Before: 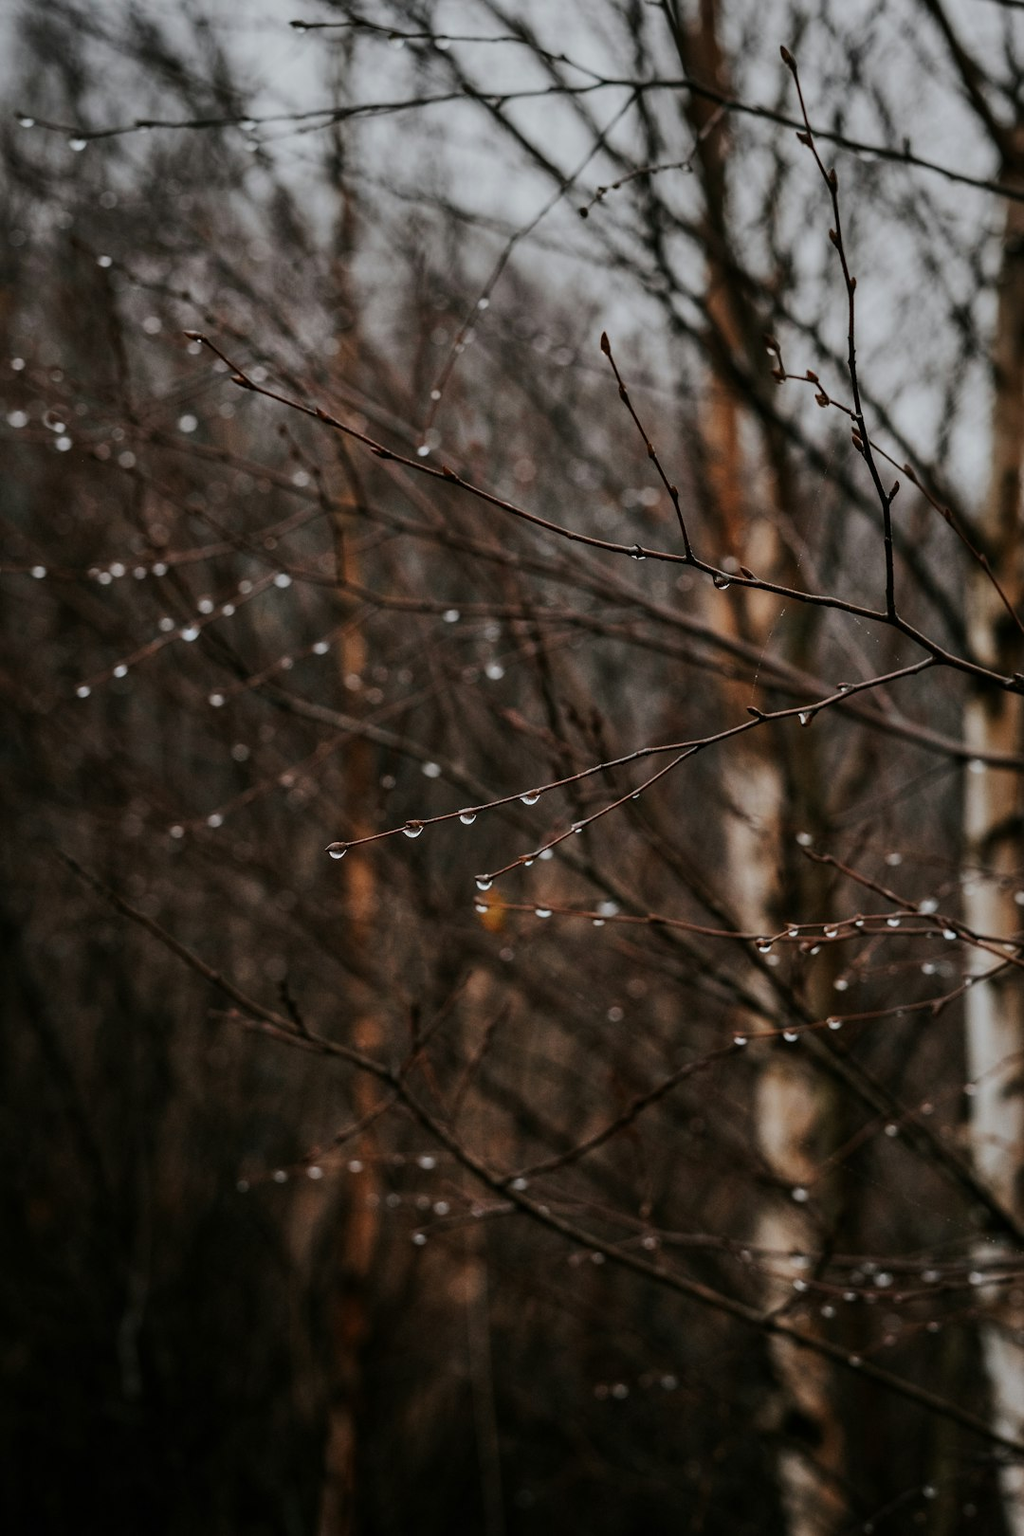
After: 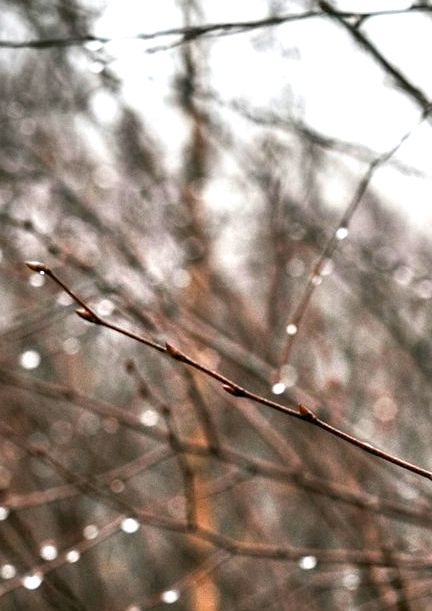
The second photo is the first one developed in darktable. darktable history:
exposure: black level correction 0.001, exposure 1.809 EV, compensate exposure bias true, compensate highlight preservation false
crop: left 15.645%, top 5.421%, right 44.292%, bottom 56.846%
